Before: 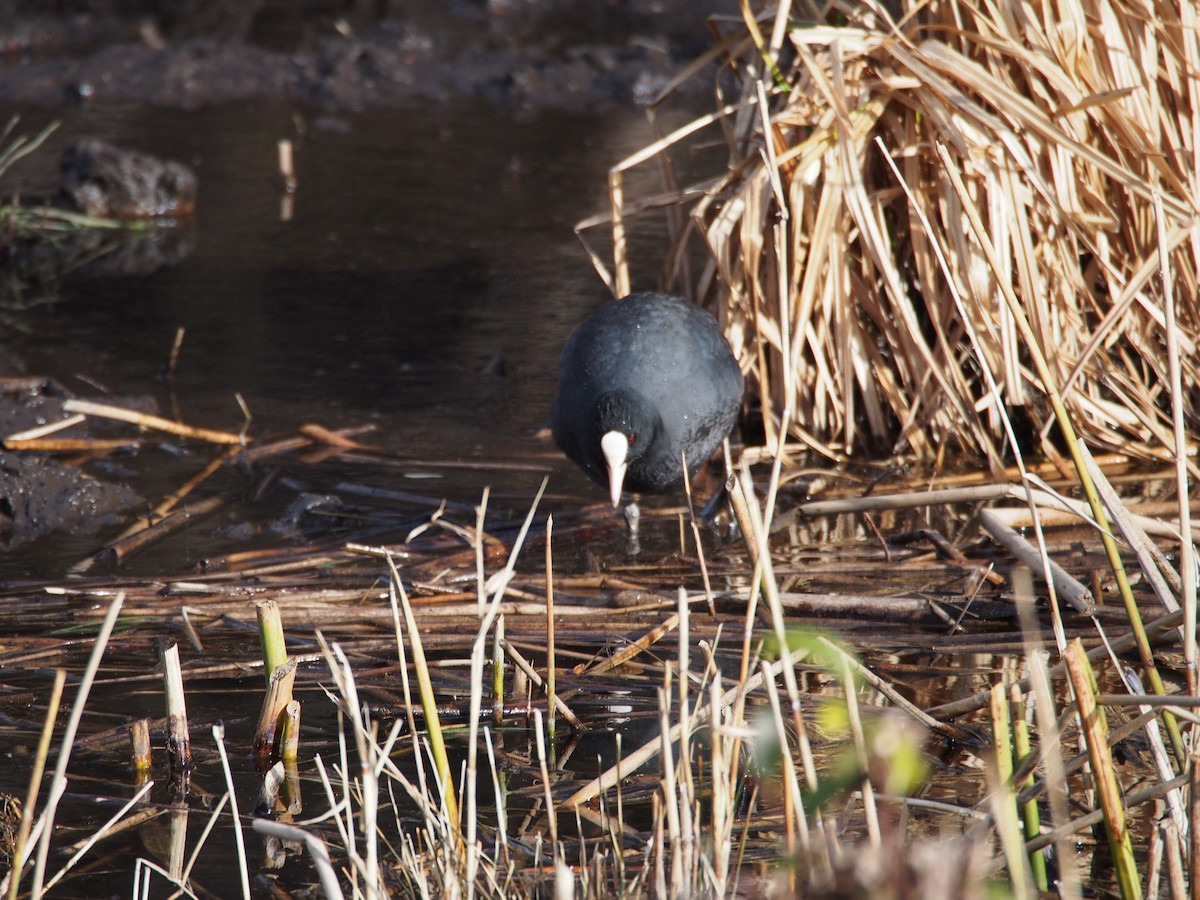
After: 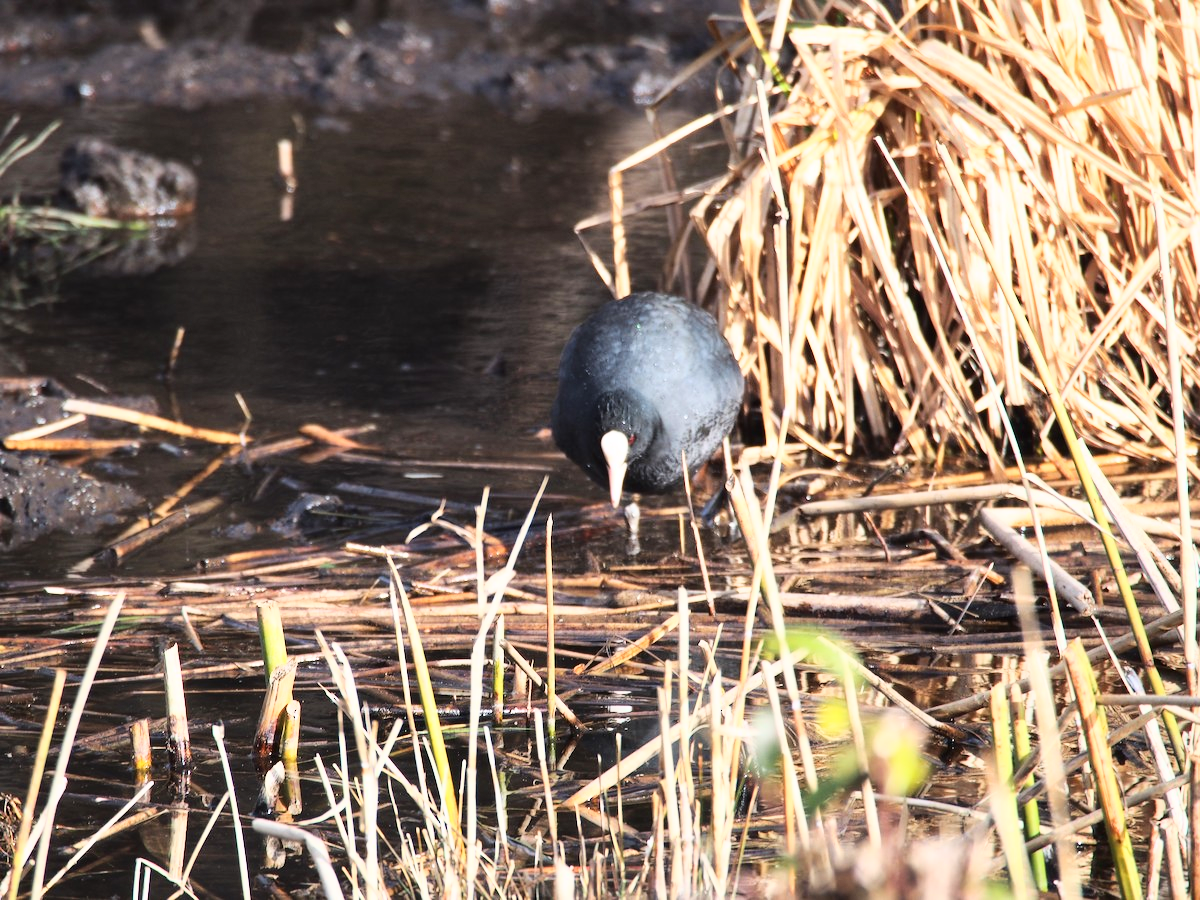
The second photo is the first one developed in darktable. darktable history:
base curve: curves: ch0 [(0, 0) (0.018, 0.026) (0.143, 0.37) (0.33, 0.731) (0.458, 0.853) (0.735, 0.965) (0.905, 0.986) (1, 1)]
